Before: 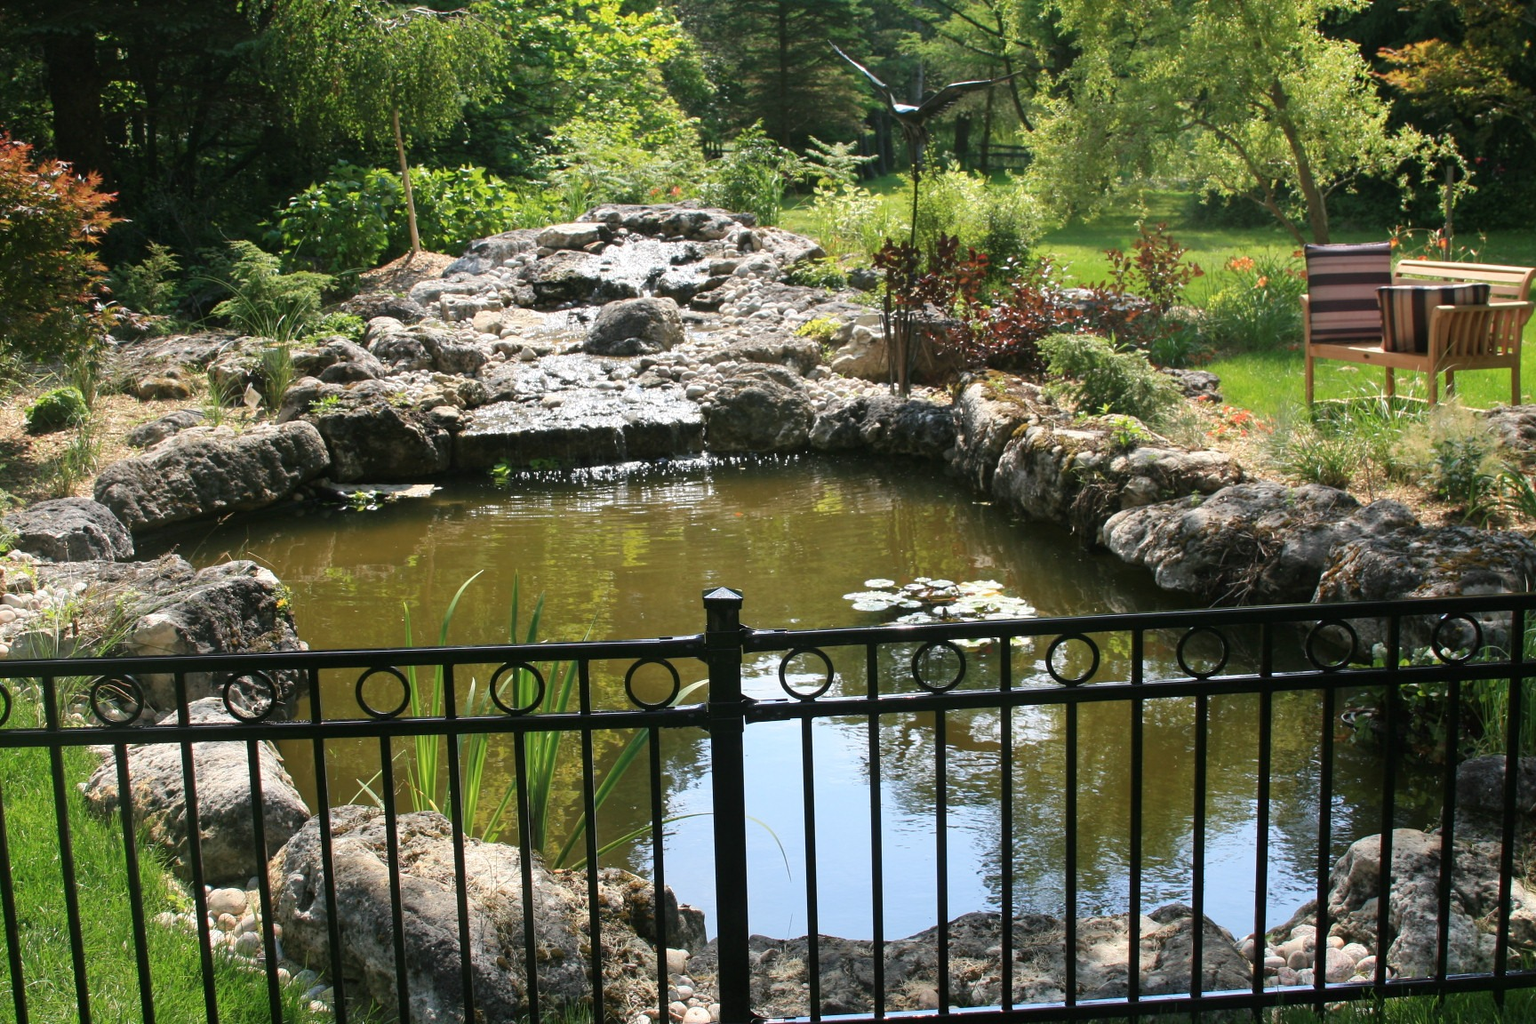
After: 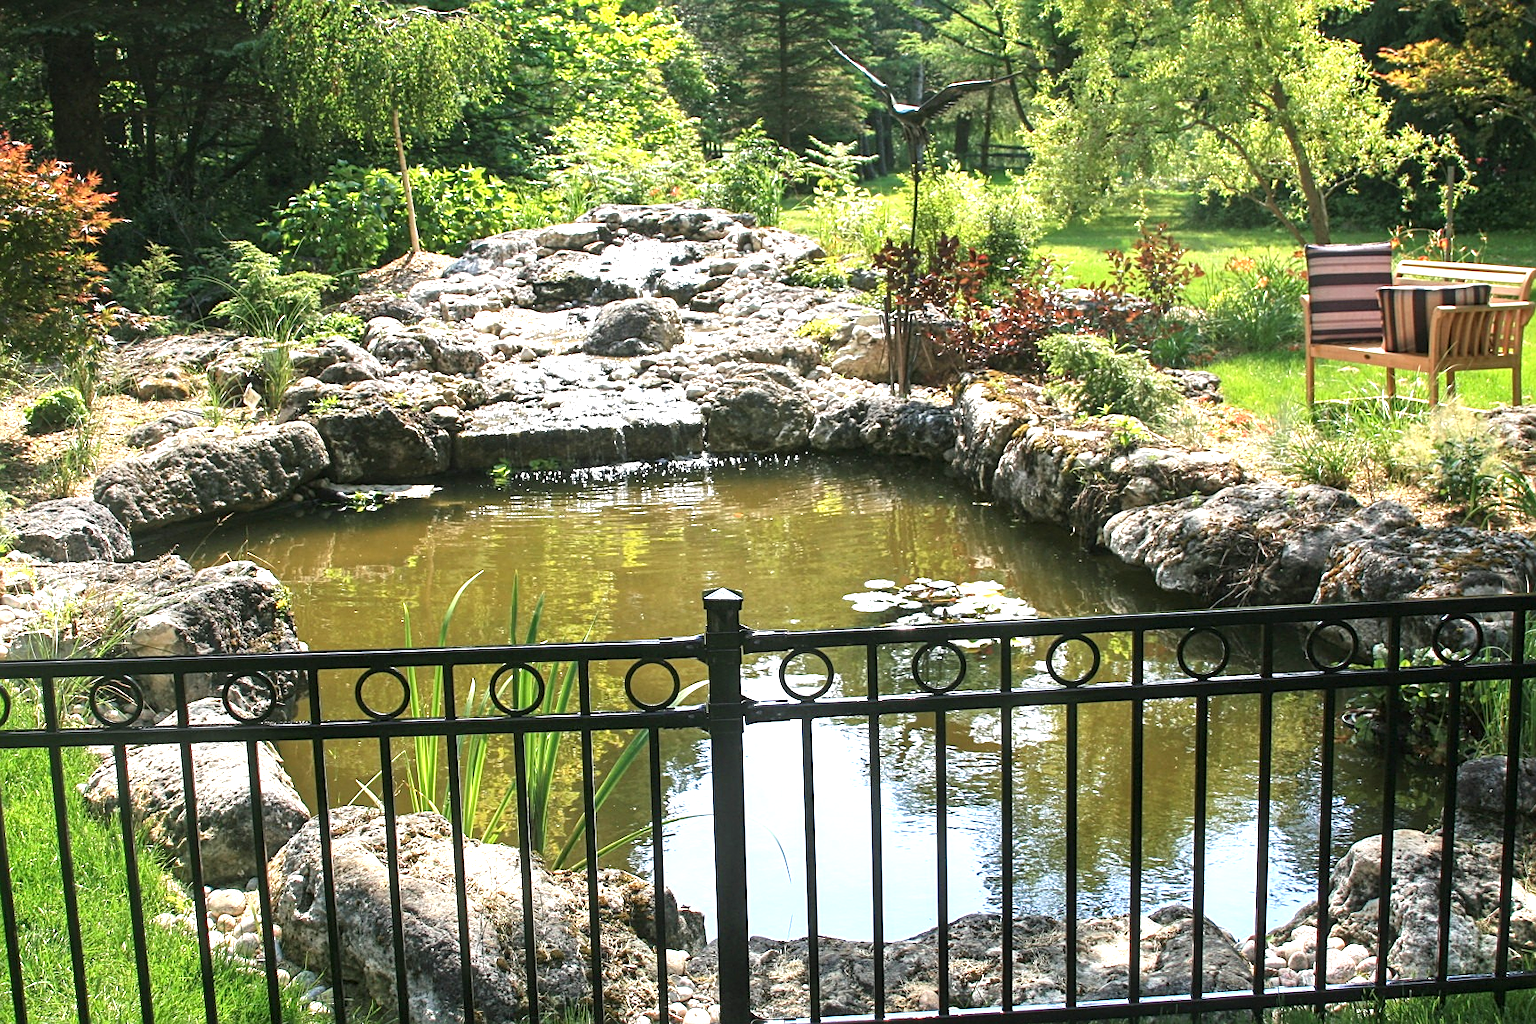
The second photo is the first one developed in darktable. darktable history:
crop and rotate: left 0.071%, bottom 0.004%
local contrast: on, module defaults
exposure: exposure 1.001 EV, compensate highlight preservation false
sharpen: on, module defaults
